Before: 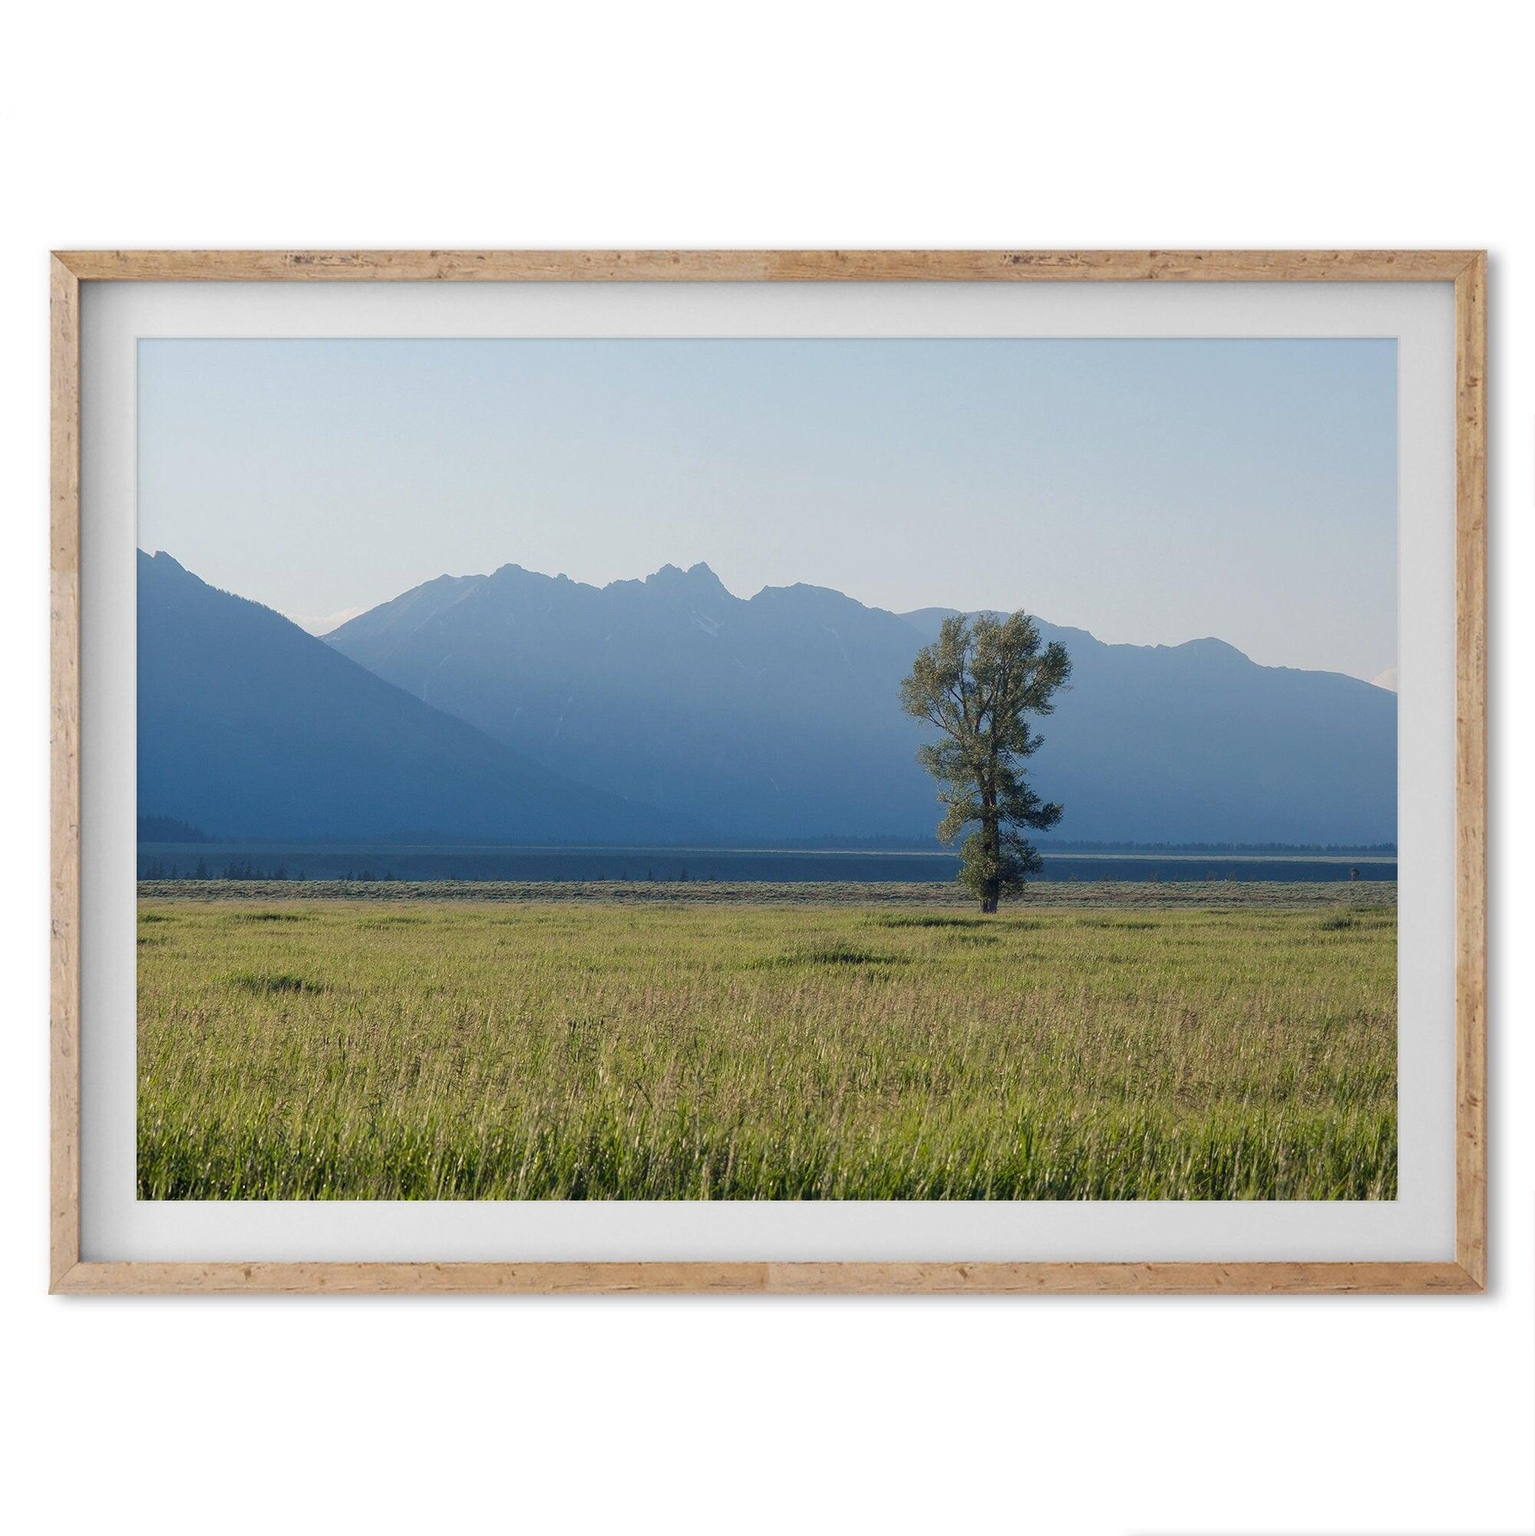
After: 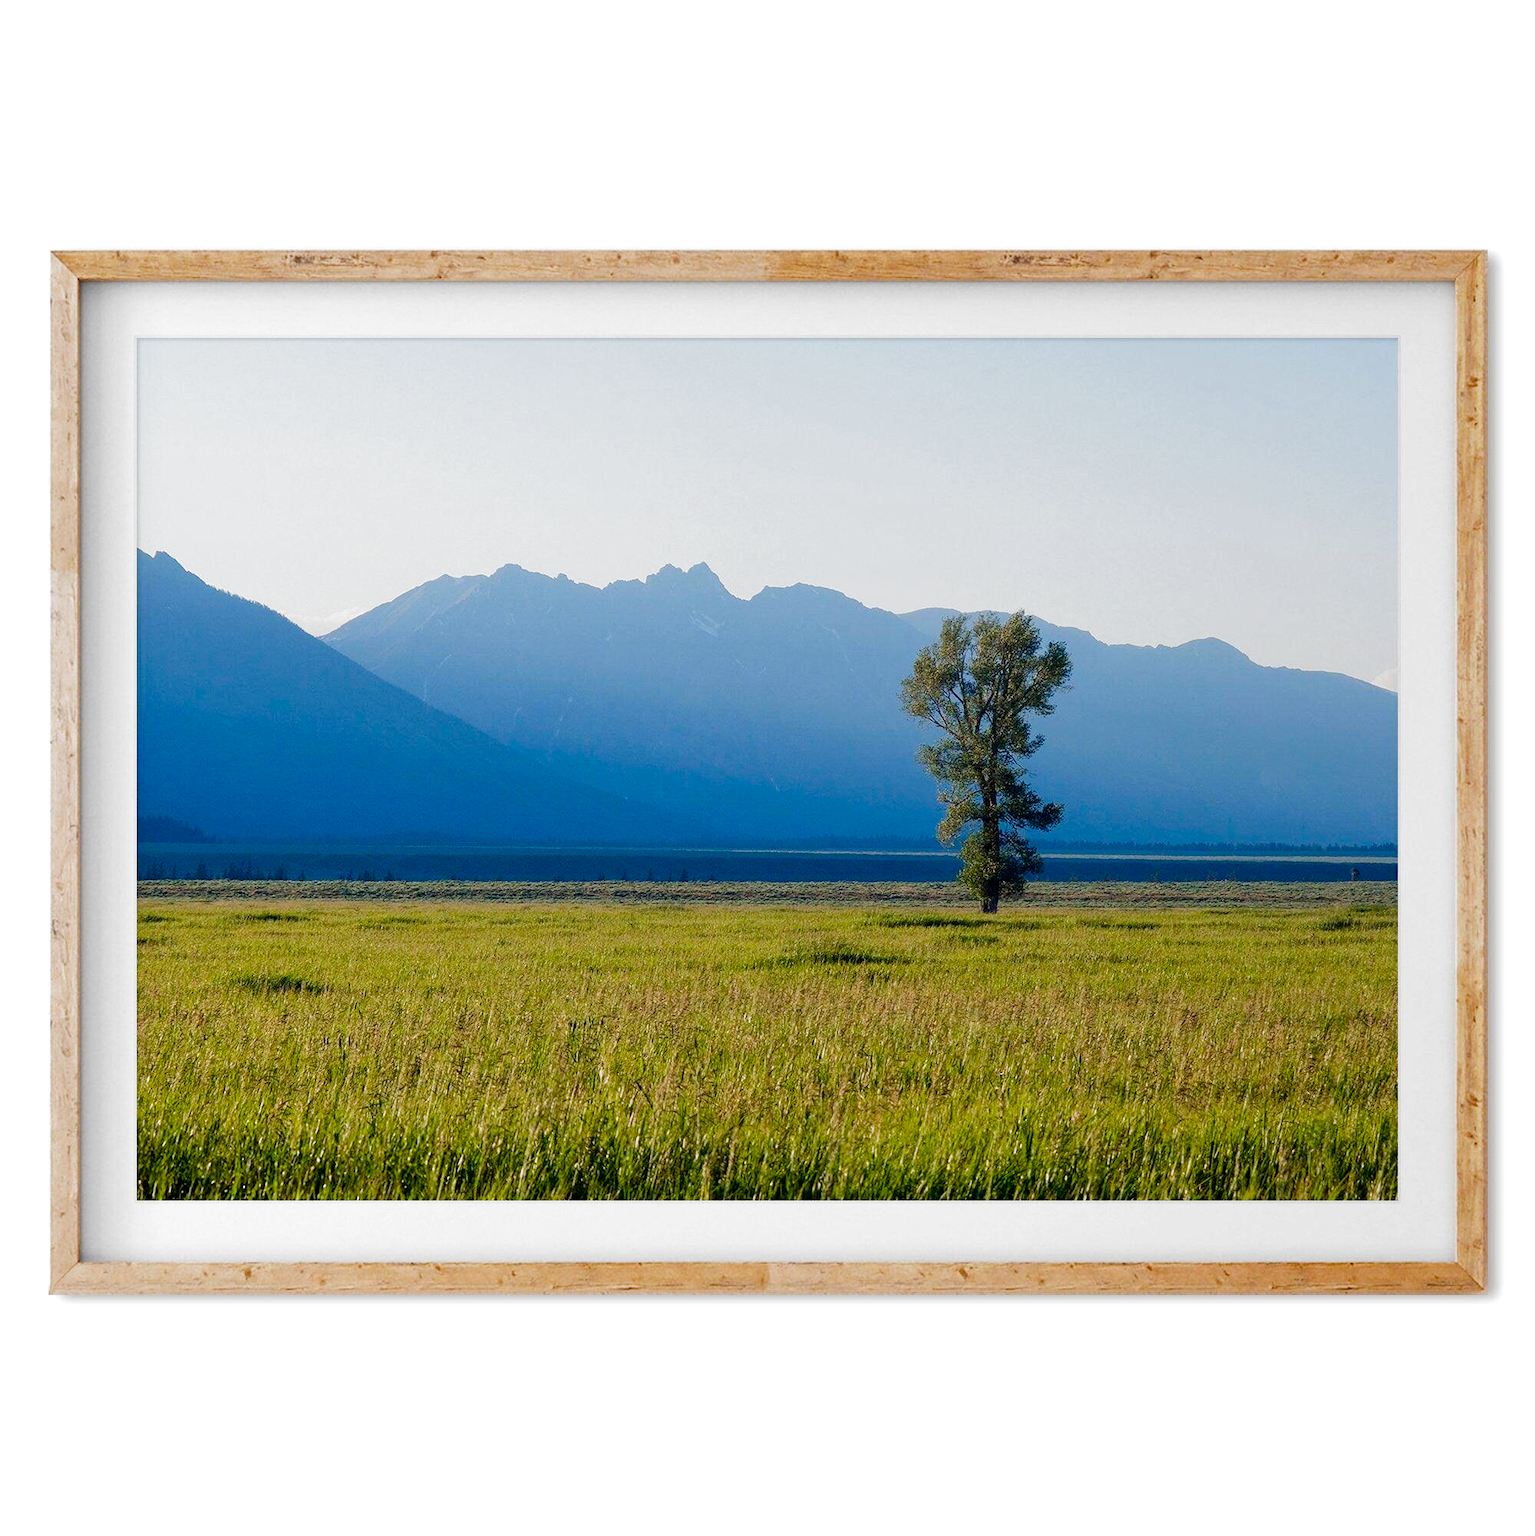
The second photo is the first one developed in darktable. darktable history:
filmic rgb: black relative exposure -8.2 EV, white relative exposure 2.2 EV, threshold 3 EV, hardness 7.11, latitude 75%, contrast 1.325, highlights saturation mix -2%, shadows ↔ highlights balance 30%, preserve chrominance no, color science v5 (2021), contrast in shadows safe, contrast in highlights safe, enable highlight reconstruction true
color balance rgb: perceptual saturation grading › global saturation 35%, perceptual saturation grading › highlights -30%, perceptual saturation grading › shadows 35%, perceptual brilliance grading › global brilliance 3%, perceptual brilliance grading › highlights -3%, perceptual brilliance grading › shadows 3%
